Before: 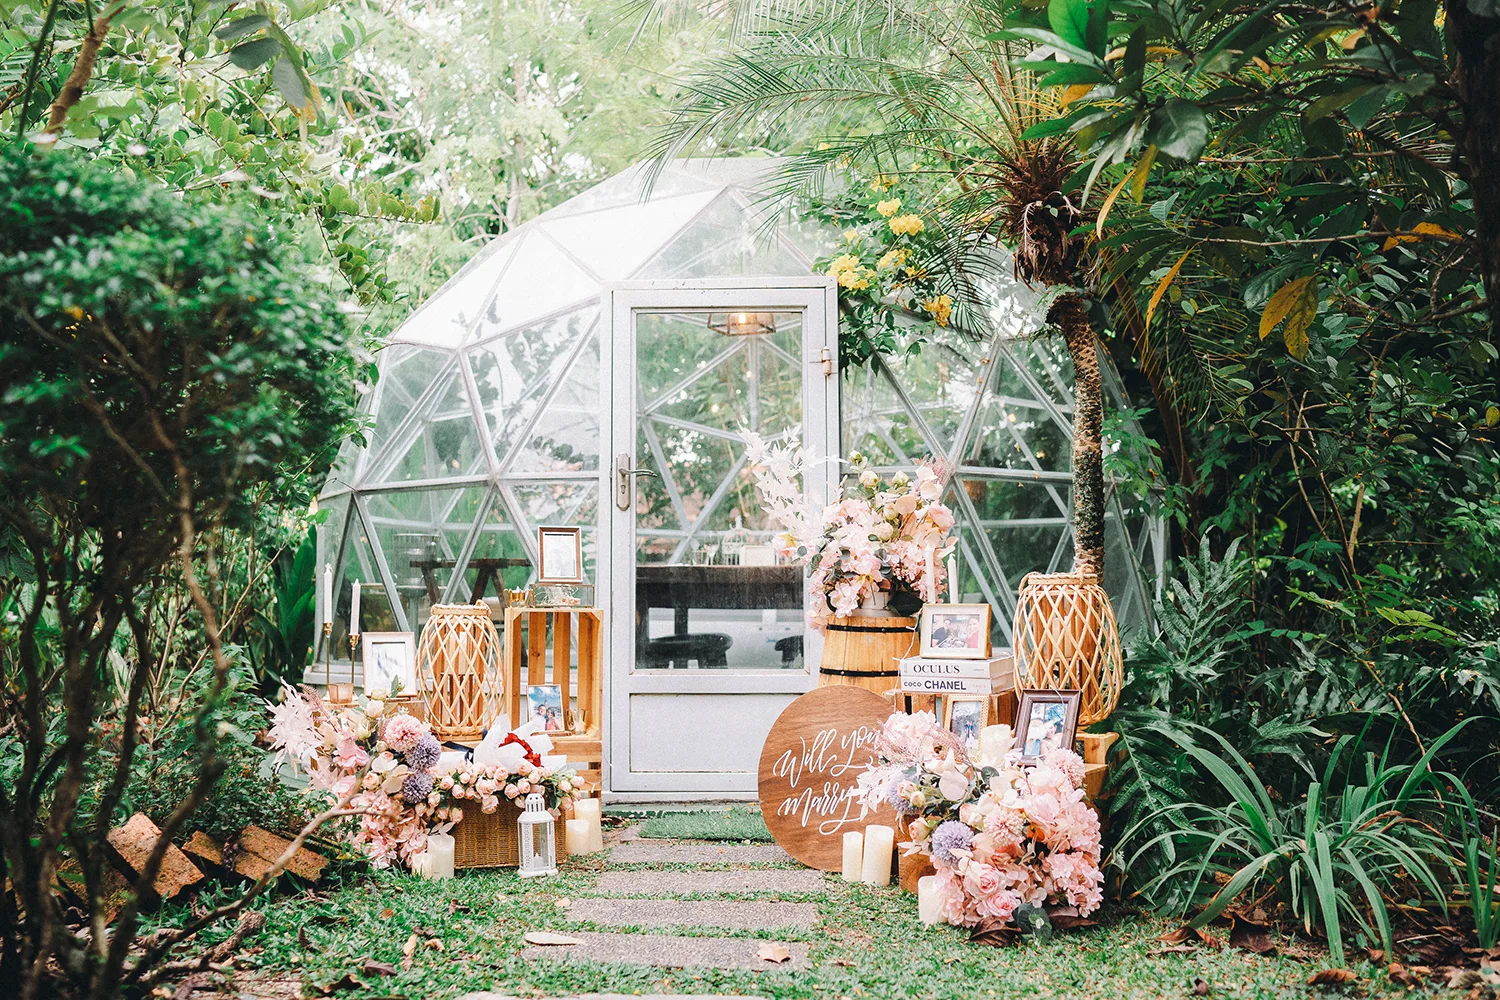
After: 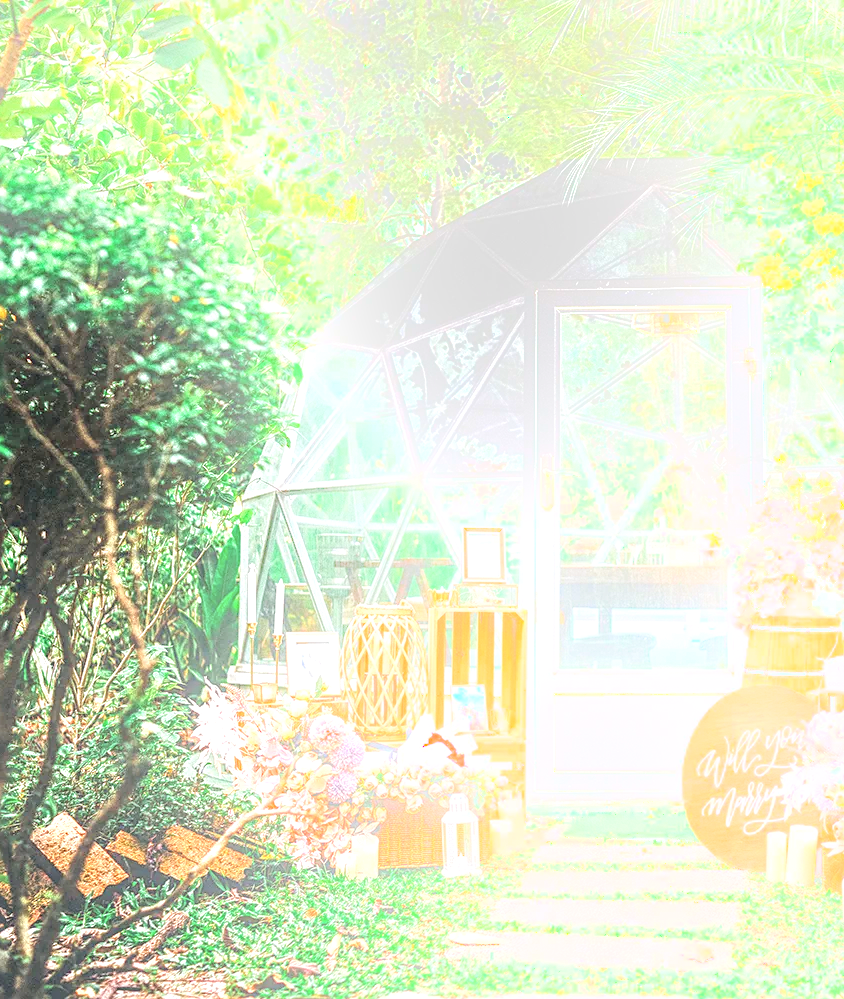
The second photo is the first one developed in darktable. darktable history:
exposure: black level correction 0, exposure 1.1 EV, compensate highlight preservation false
local contrast: highlights 0%, shadows 0%, detail 182%
bloom: on, module defaults
crop: left 5.114%, right 38.589%
haze removal: compatibility mode true, adaptive false
sharpen: on, module defaults
